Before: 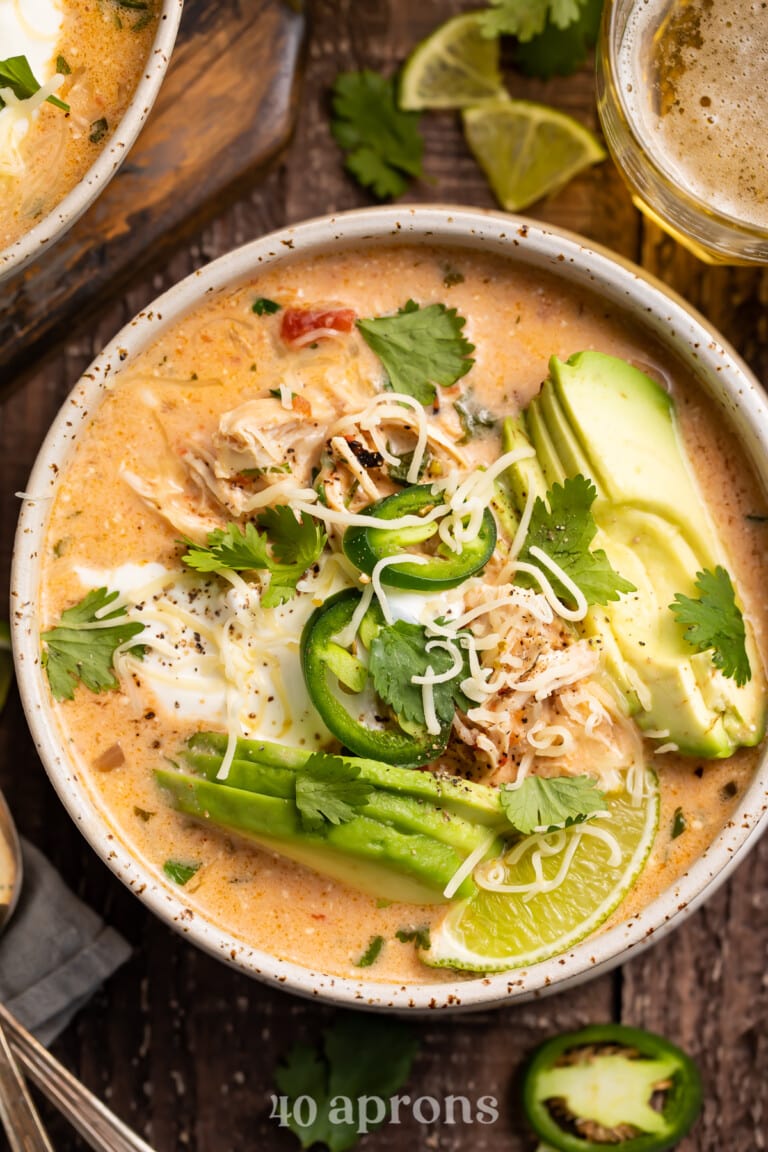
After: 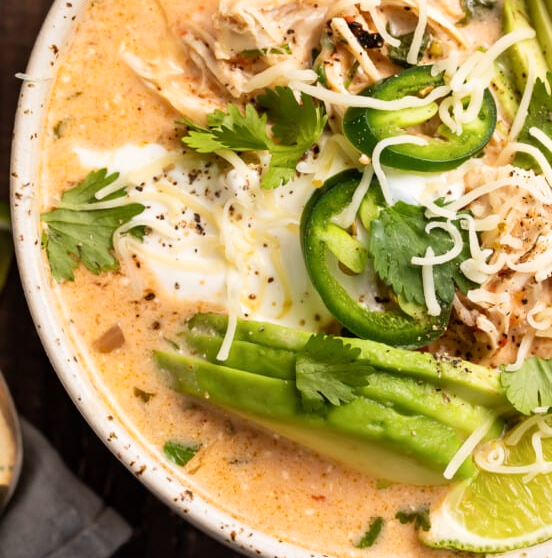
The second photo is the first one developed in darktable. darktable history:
crop: top 36.452%, right 27.998%, bottom 15.104%
shadows and highlights: shadows 0.992, highlights 38.79
